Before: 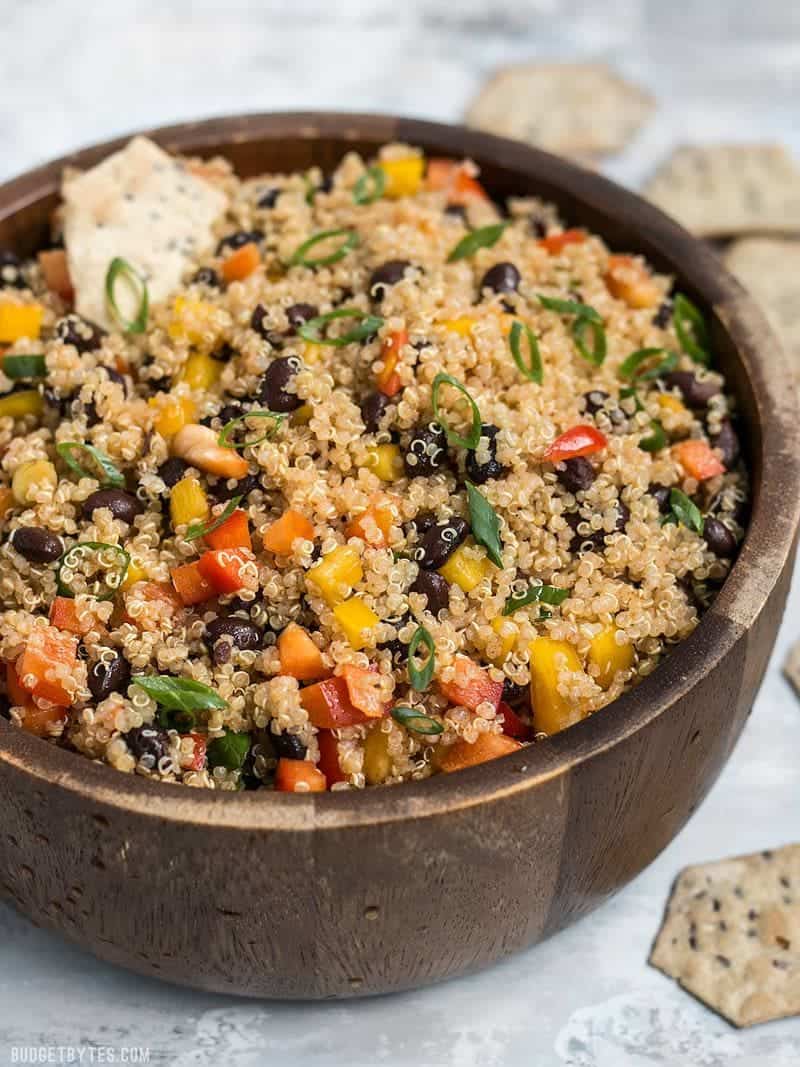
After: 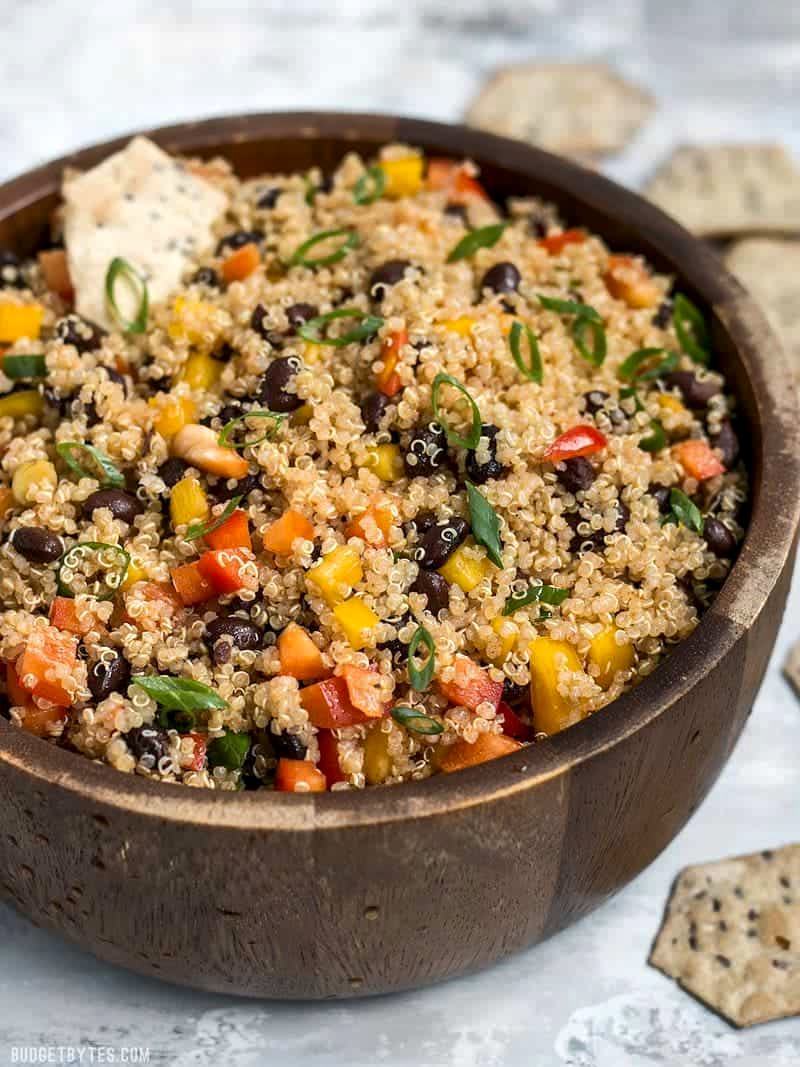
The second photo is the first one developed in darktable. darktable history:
exposure: black level correction 0.003, exposure 0.147 EV, compensate highlight preservation false
shadows and highlights: radius 336.24, shadows 28.42, soften with gaussian
